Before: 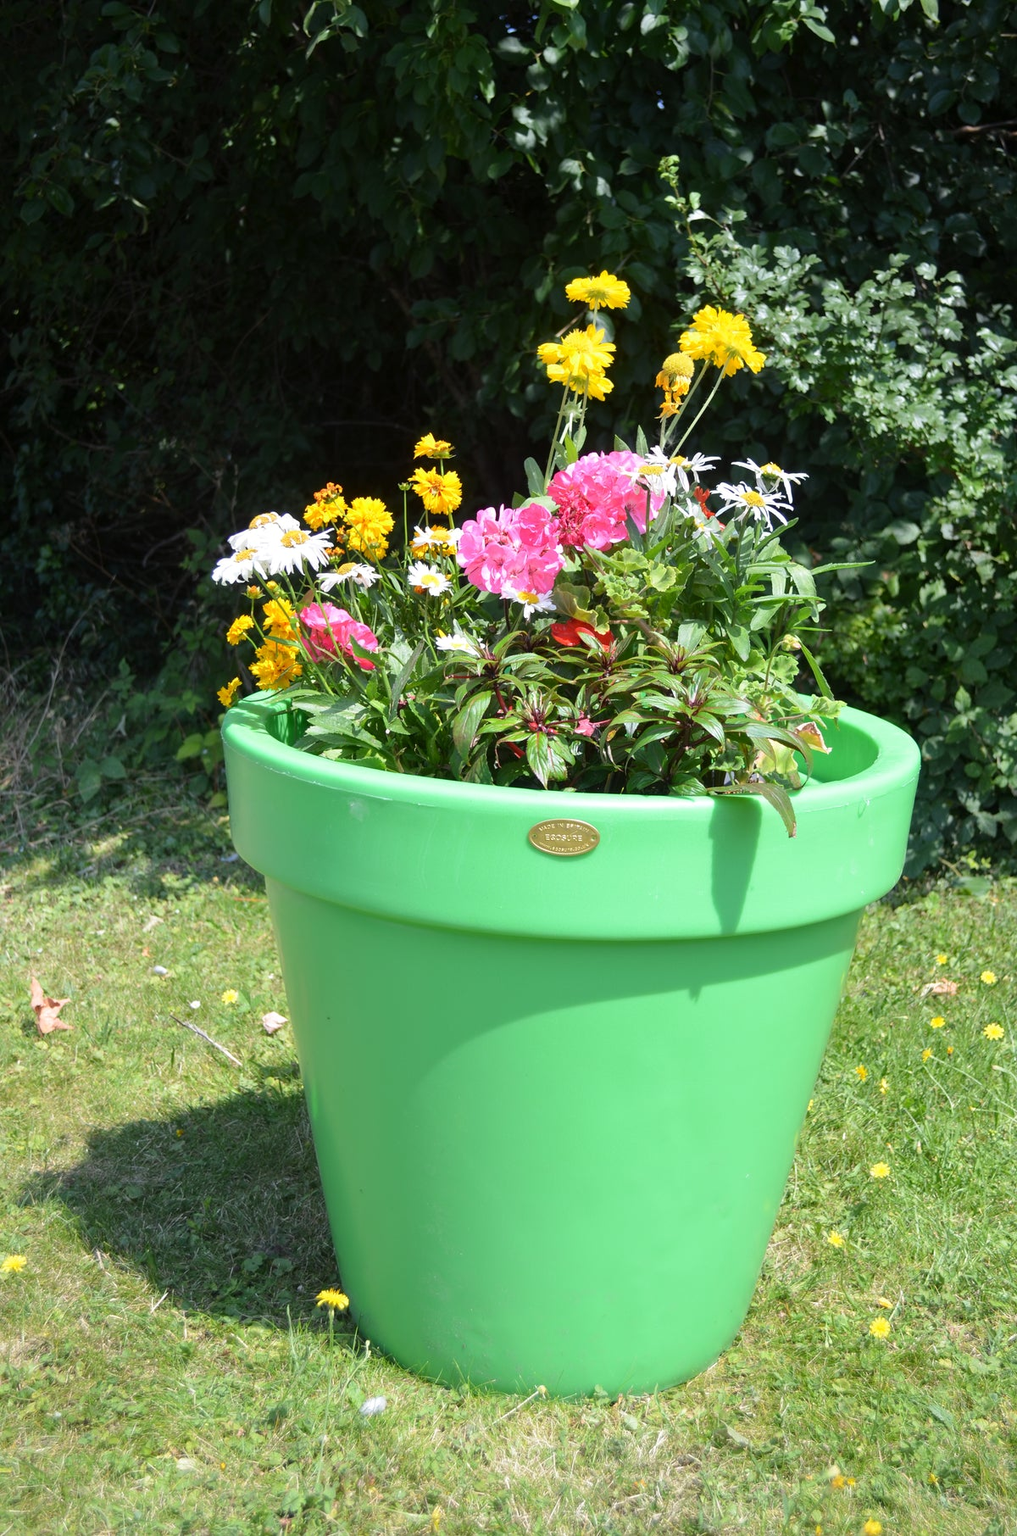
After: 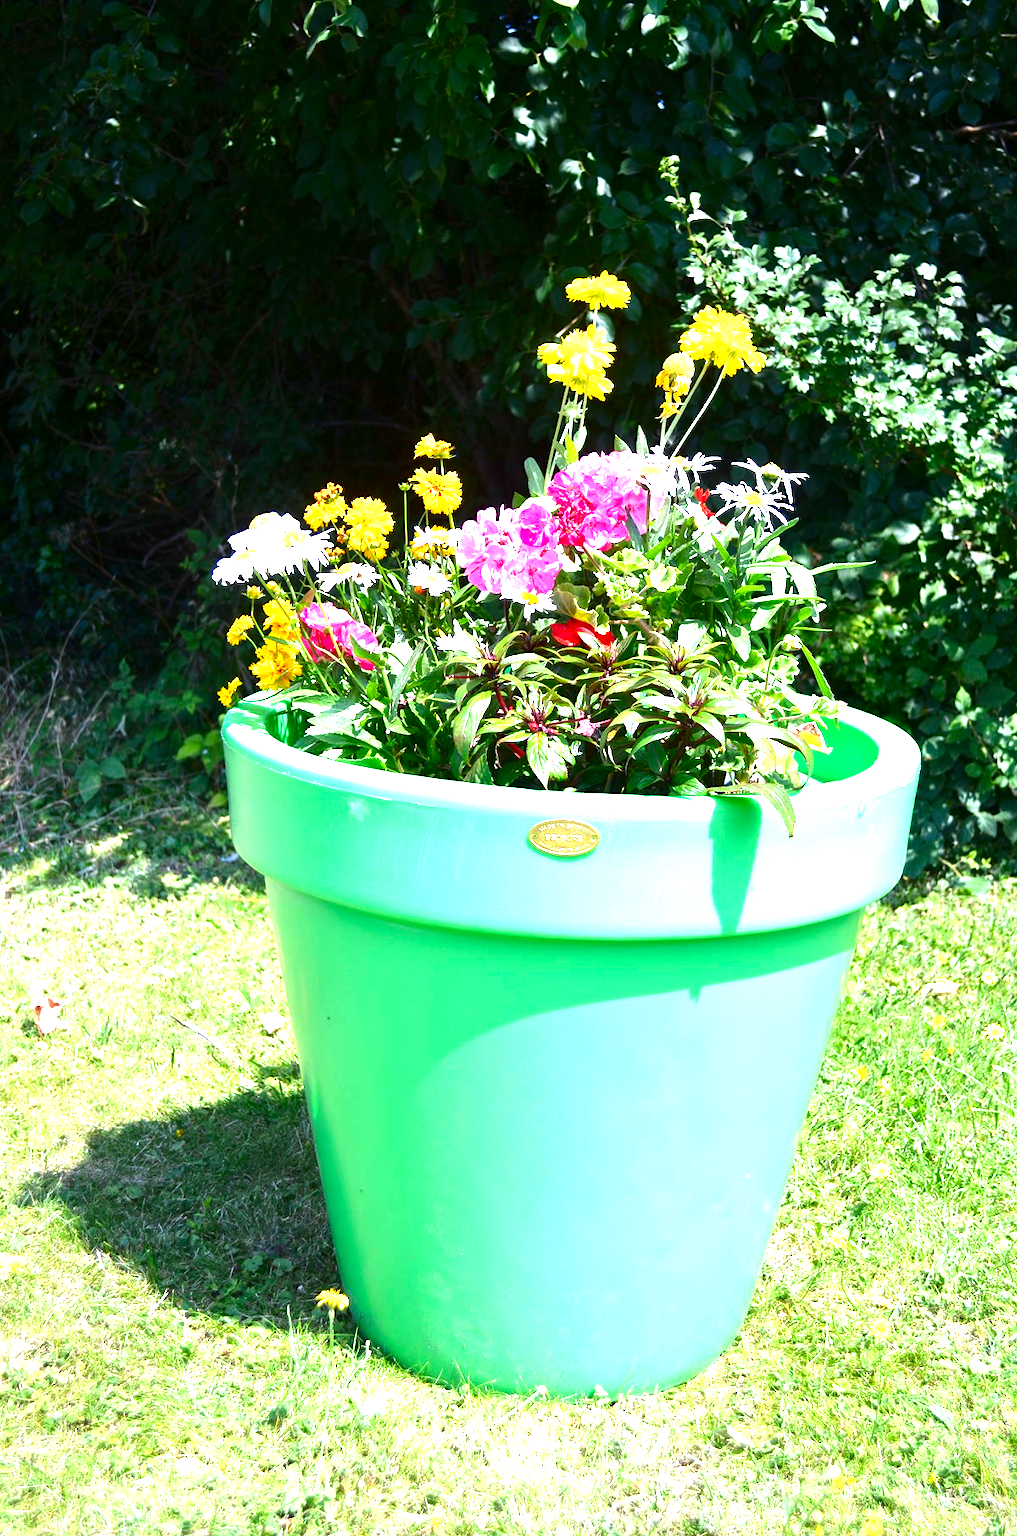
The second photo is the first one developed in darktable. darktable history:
exposure: black level correction 0, exposure 1.478 EV, compensate highlight preservation false
color calibration: illuminant as shot in camera, x 0.358, y 0.373, temperature 4628.91 K
contrast brightness saturation: brightness -0.252, saturation 0.202
